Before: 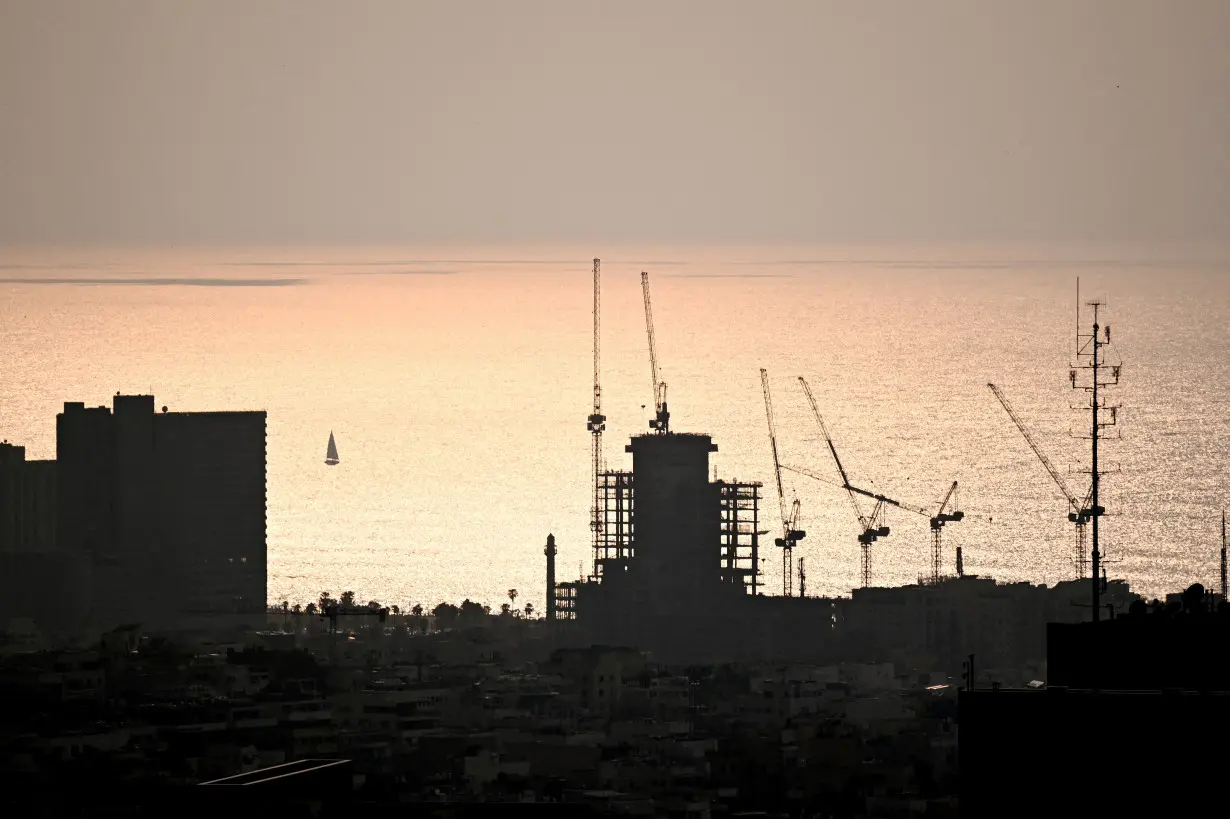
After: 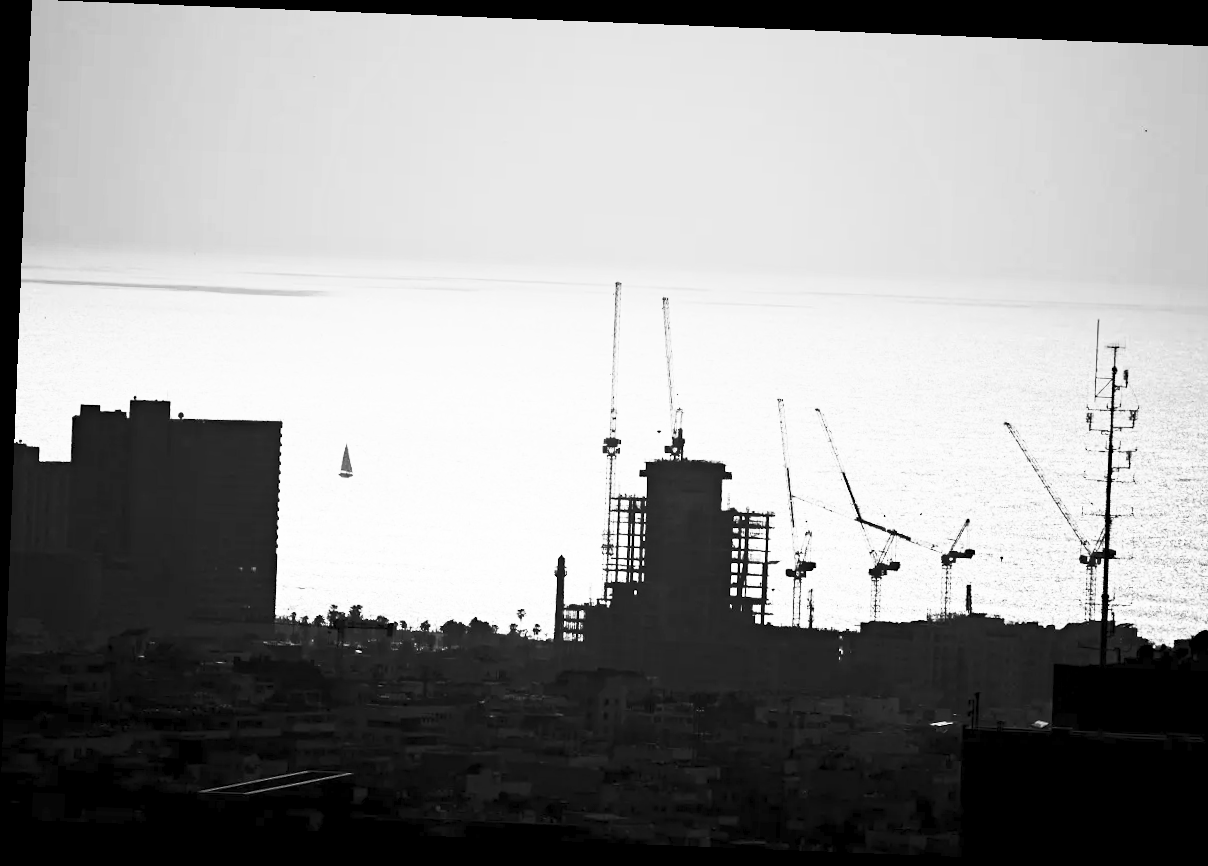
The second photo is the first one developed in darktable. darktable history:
crop: right 4.126%, bottom 0.031%
white balance: red 1.004, blue 1.096
rotate and perspective: rotation 2.27°, automatic cropping off
haze removal: compatibility mode true, adaptive false
contrast brightness saturation: contrast 0.53, brightness 0.47, saturation -1
